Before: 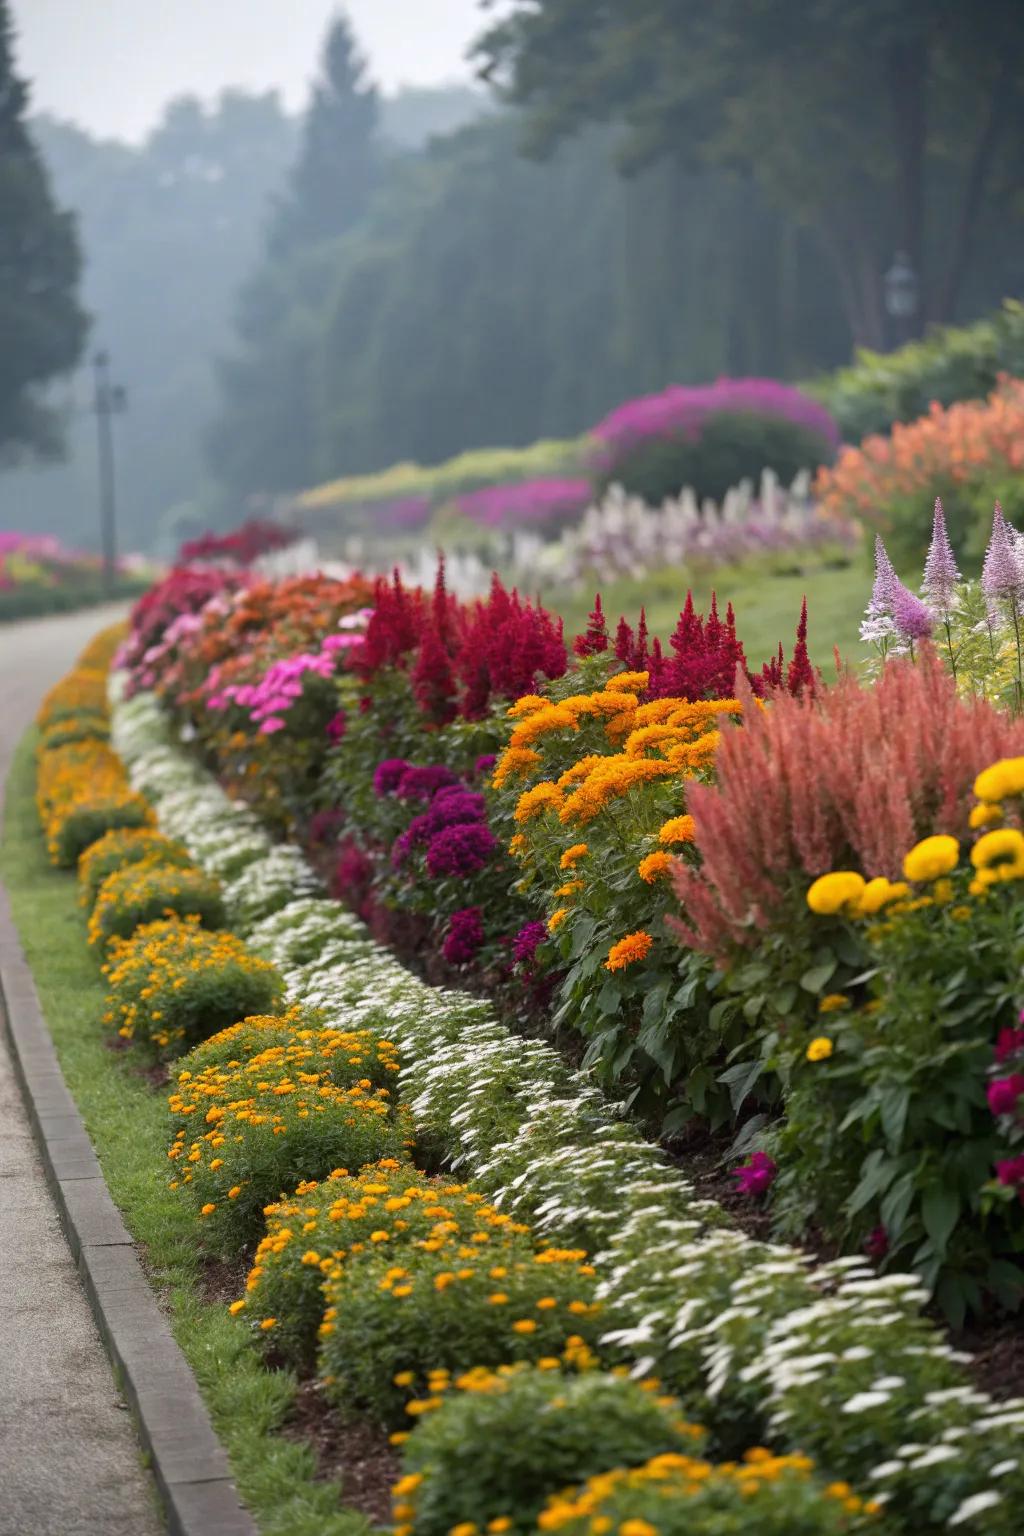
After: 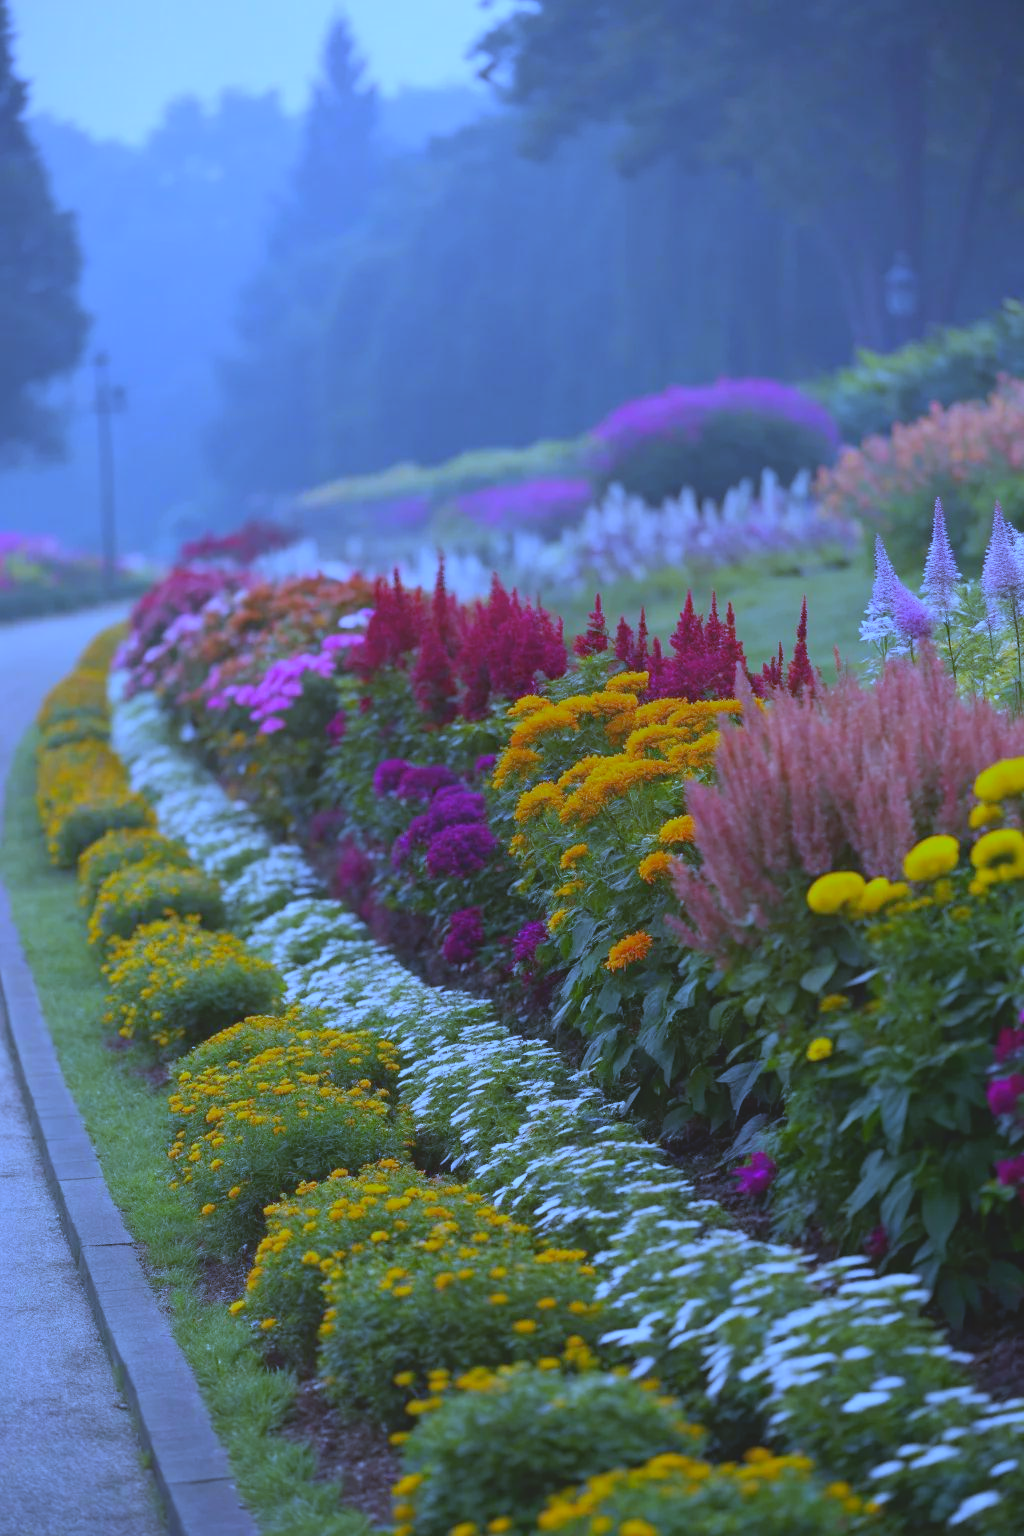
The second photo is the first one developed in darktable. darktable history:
white balance: red 0.766, blue 1.537
local contrast: detail 70%
